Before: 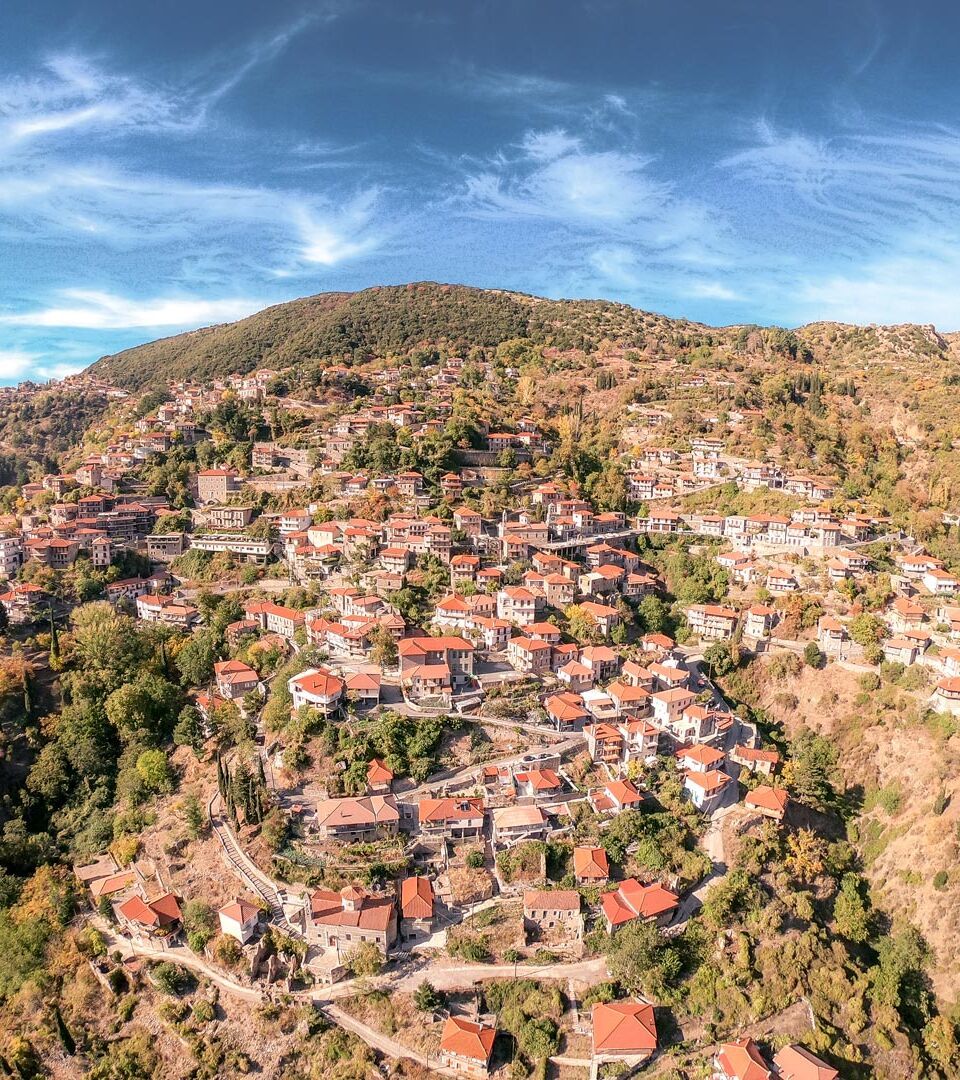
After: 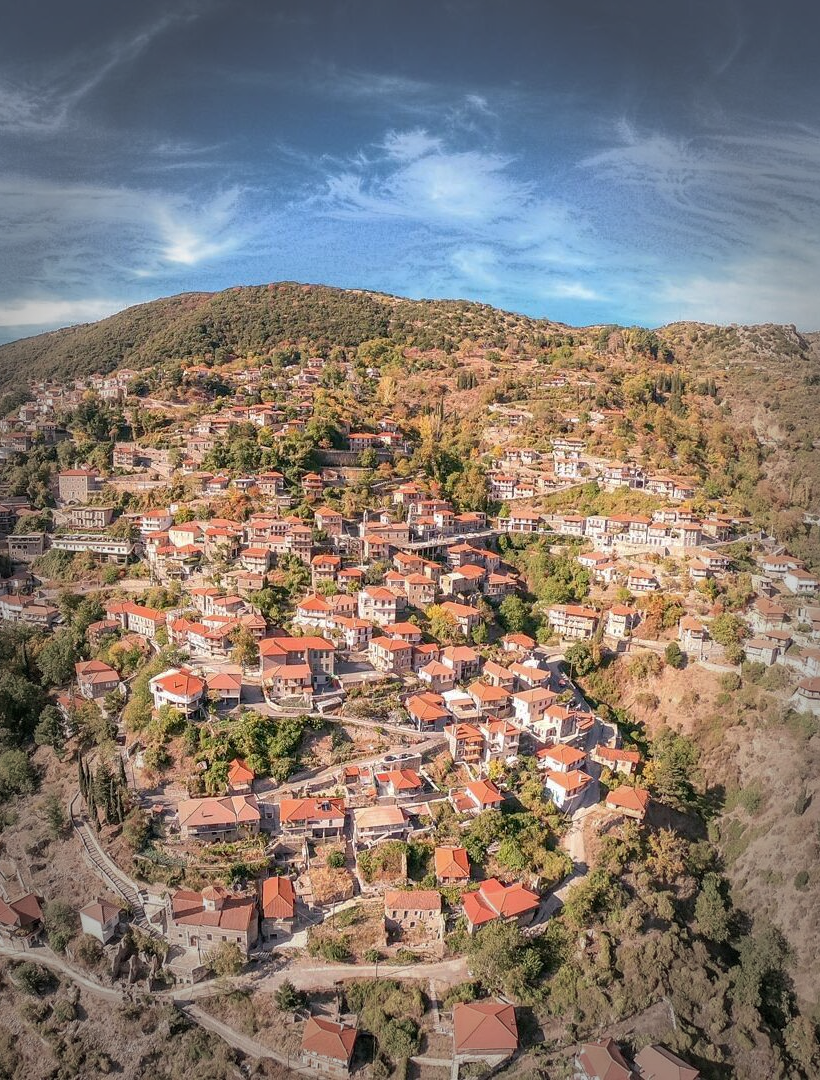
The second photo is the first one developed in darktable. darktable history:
shadows and highlights: on, module defaults
vignetting: fall-off start 66.43%, fall-off radius 39.87%, automatic ratio true, width/height ratio 0.664
crop and rotate: left 14.531%
